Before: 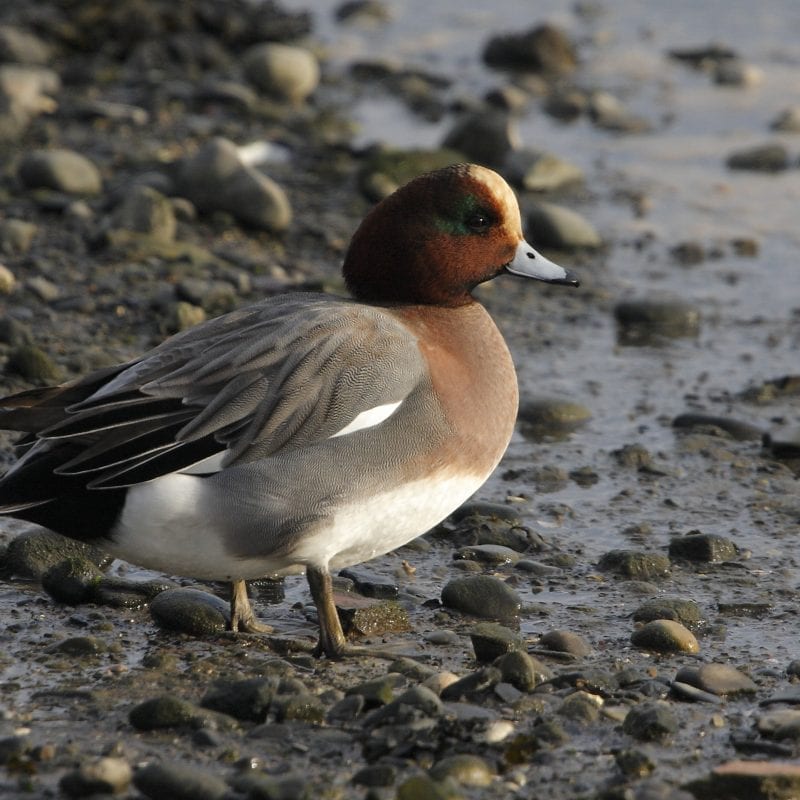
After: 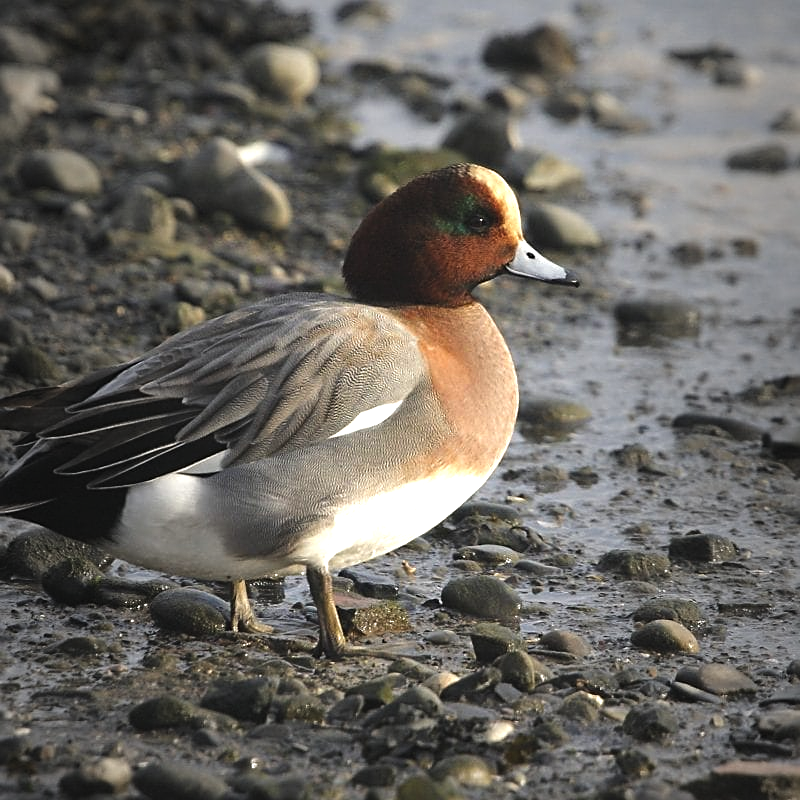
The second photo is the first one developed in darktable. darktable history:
vignetting: fall-off start 18.78%, fall-off radius 136.73%, width/height ratio 0.626, shape 0.586
exposure: black level correction -0.005, exposure 0.612 EV, compensate highlight preservation false
sharpen: on, module defaults
color balance rgb: linear chroma grading › global chroma 14.409%, perceptual saturation grading › global saturation 0.679%, perceptual brilliance grading › highlights 7.581%, perceptual brilliance grading › mid-tones 3.751%, perceptual brilliance grading › shadows 2.169%, global vibrance 9.864%
